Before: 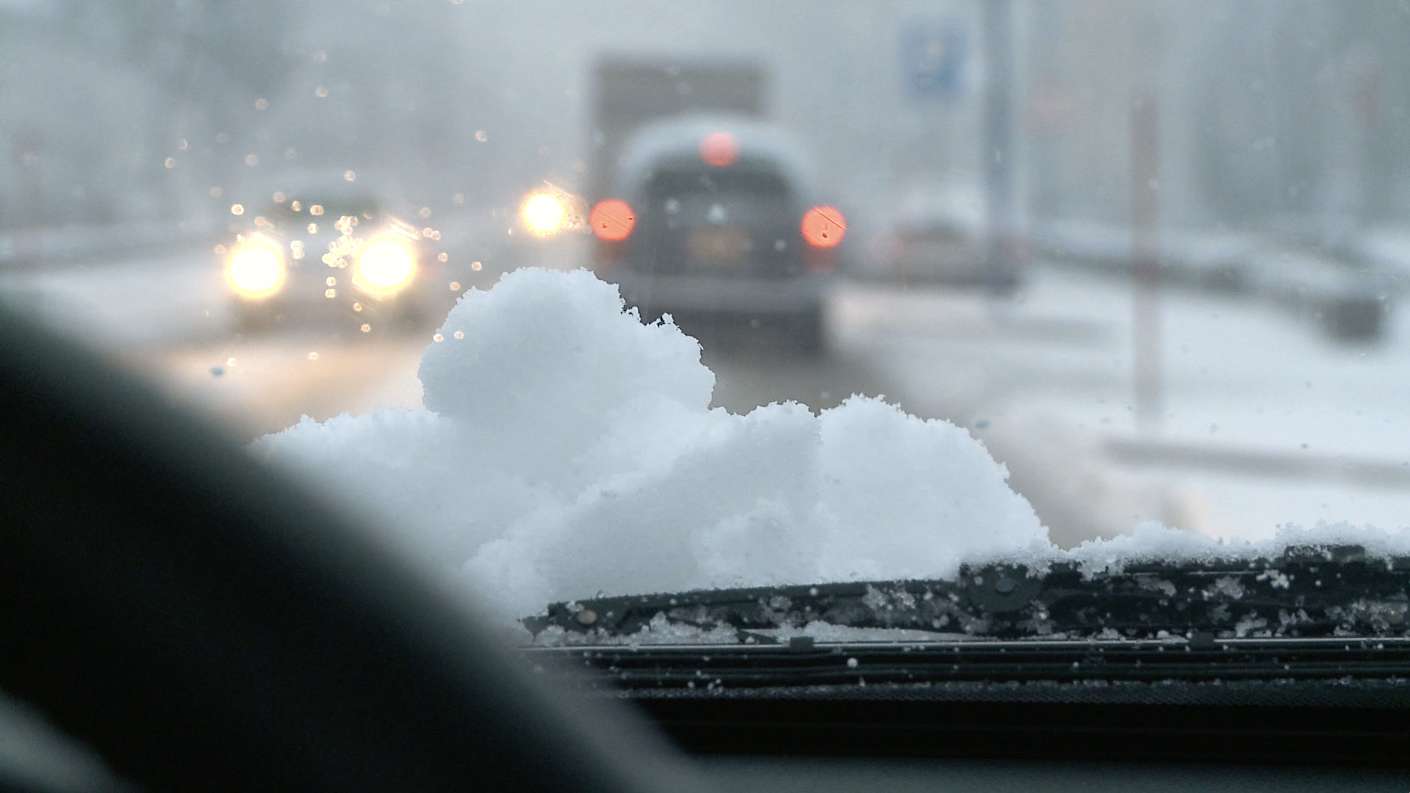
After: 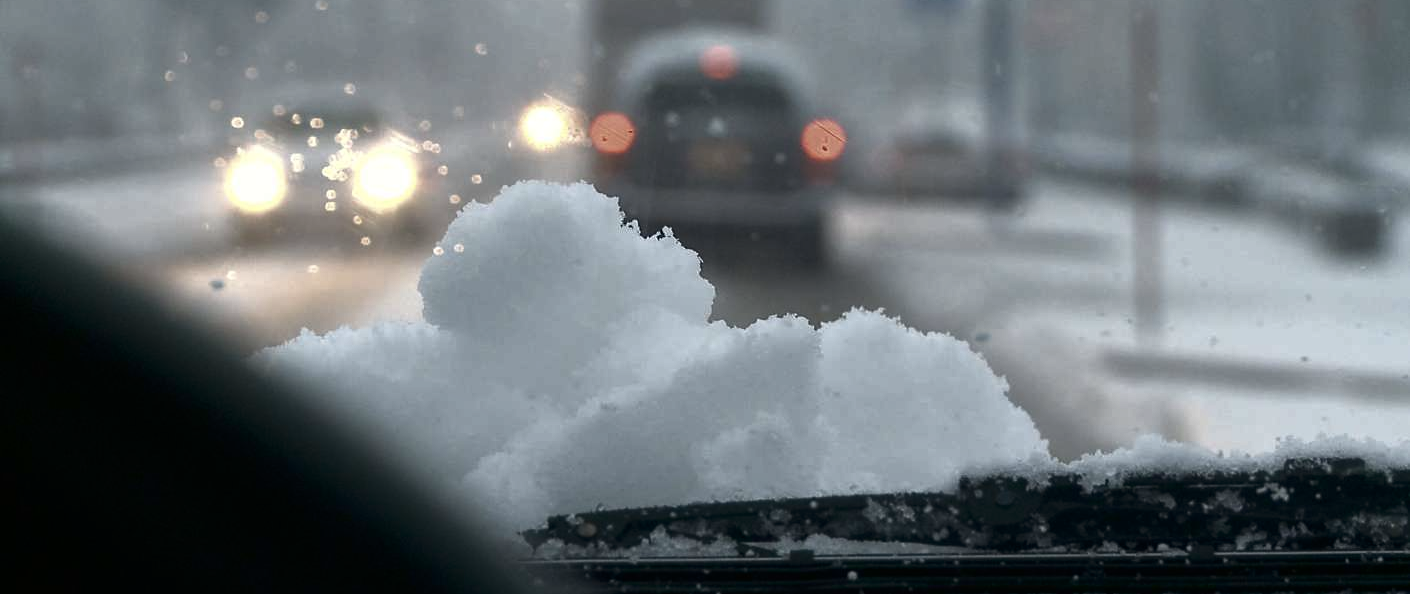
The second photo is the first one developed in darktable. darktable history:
crop: top 11.038%, bottom 13.962%
tone equalizer: on, module defaults
base curve: curves: ch0 [(0, 0) (0.826, 0.587) (1, 1)]
contrast brightness saturation: contrast 0.28
